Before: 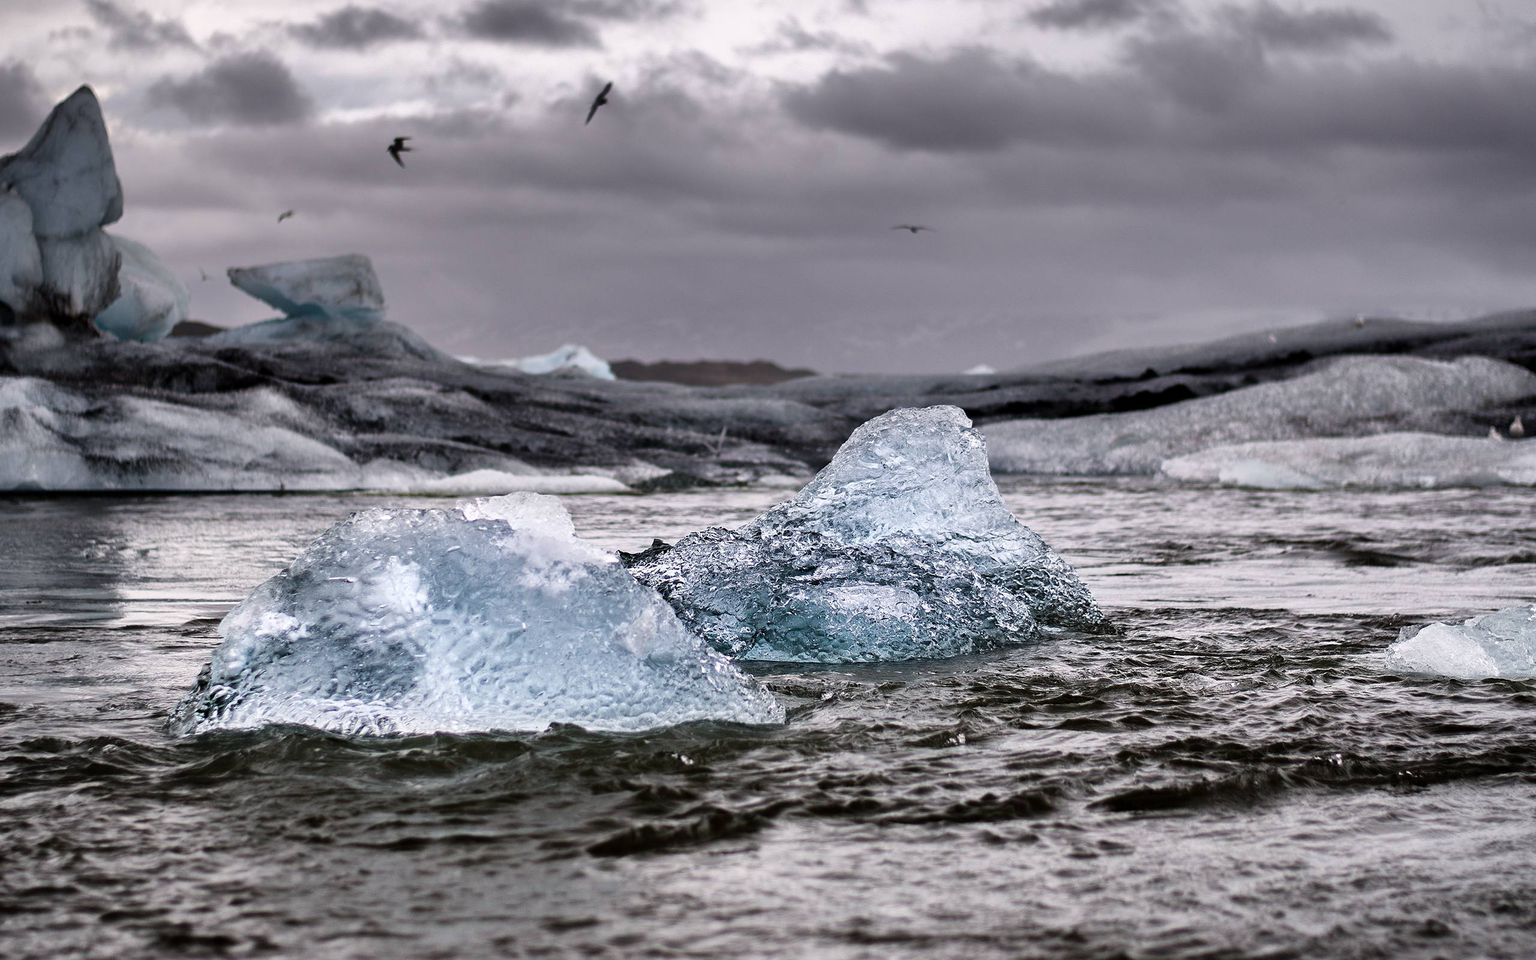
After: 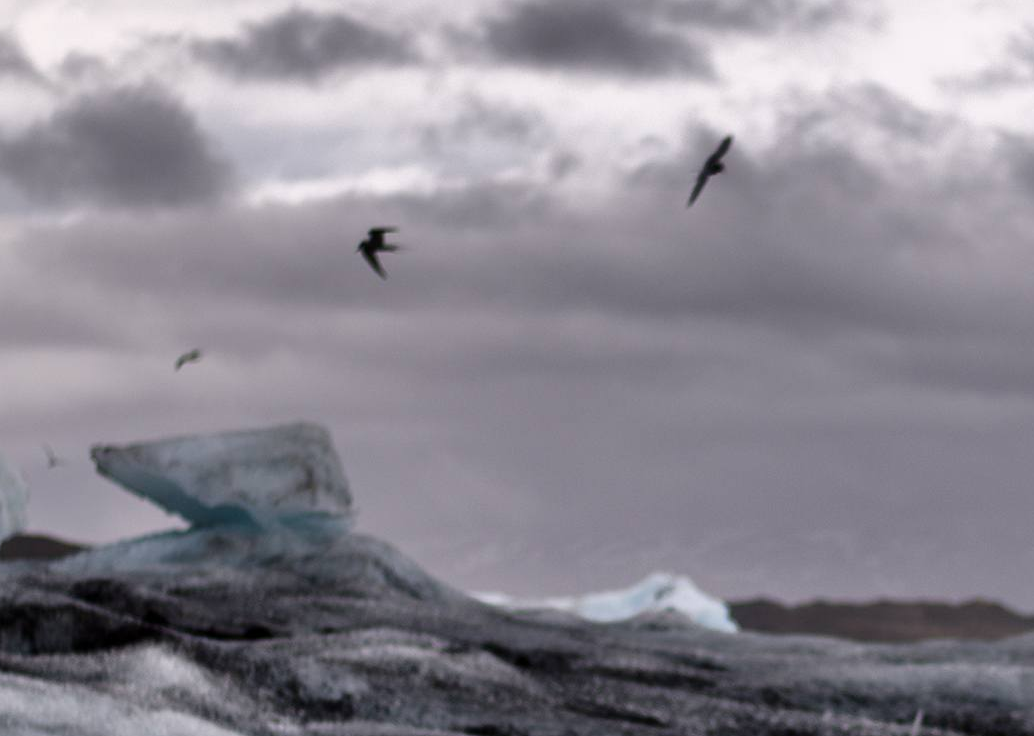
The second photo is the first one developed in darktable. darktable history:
crop and rotate: left 11.261%, top 0.093%, right 48.338%, bottom 53.86%
